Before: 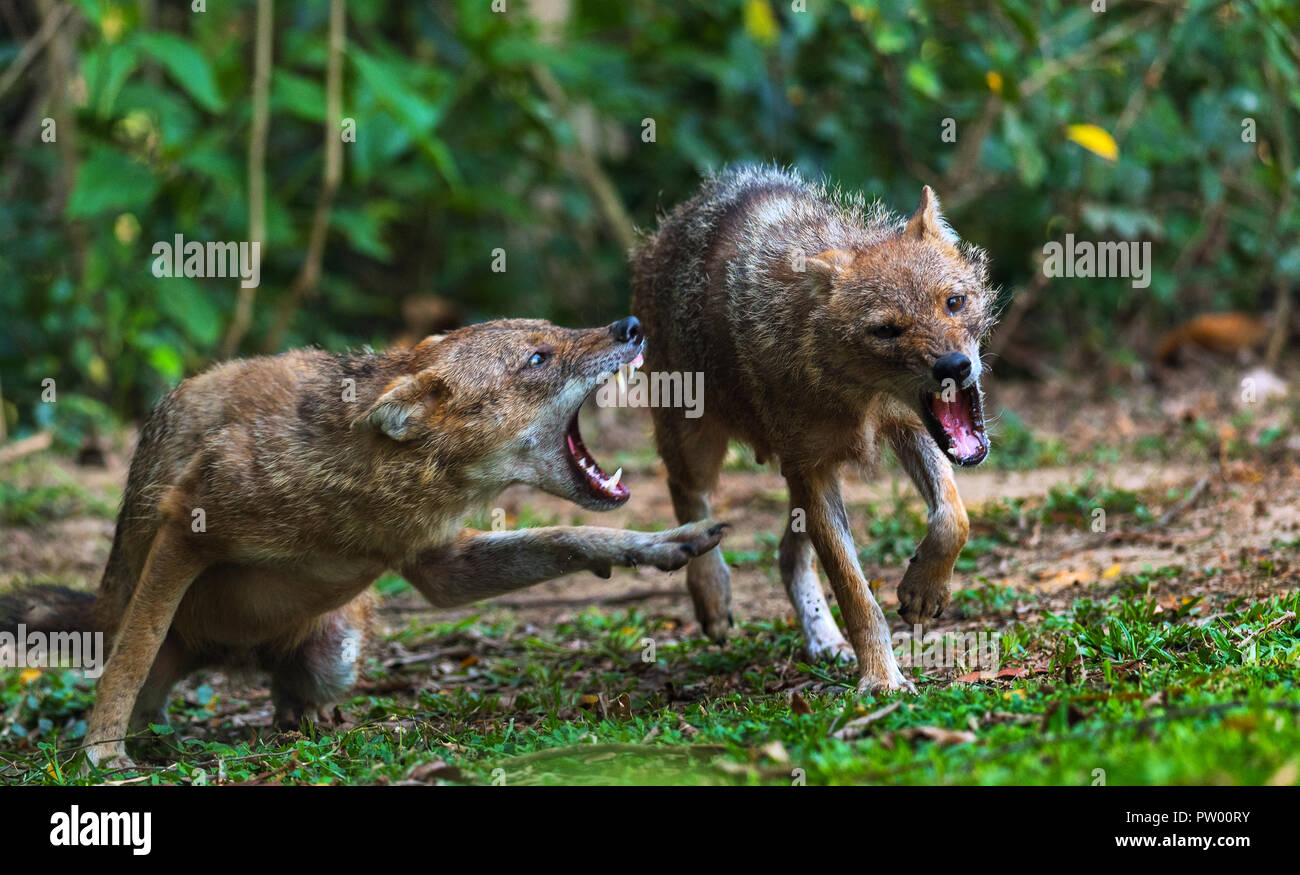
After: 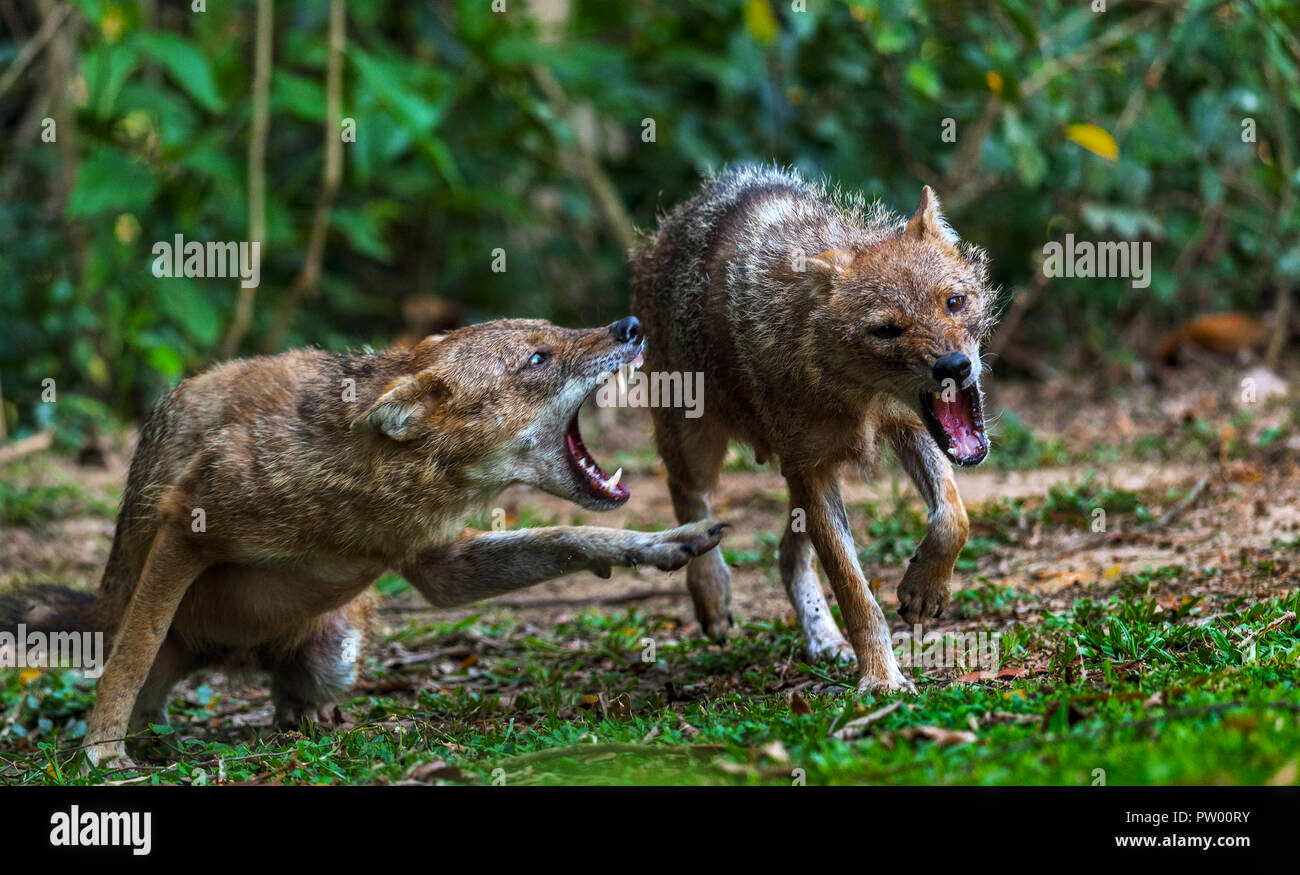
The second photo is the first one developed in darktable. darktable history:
levels: mode automatic
color zones: curves: ch0 [(0.27, 0.396) (0.563, 0.504) (0.75, 0.5) (0.787, 0.307)]
local contrast: on, module defaults
